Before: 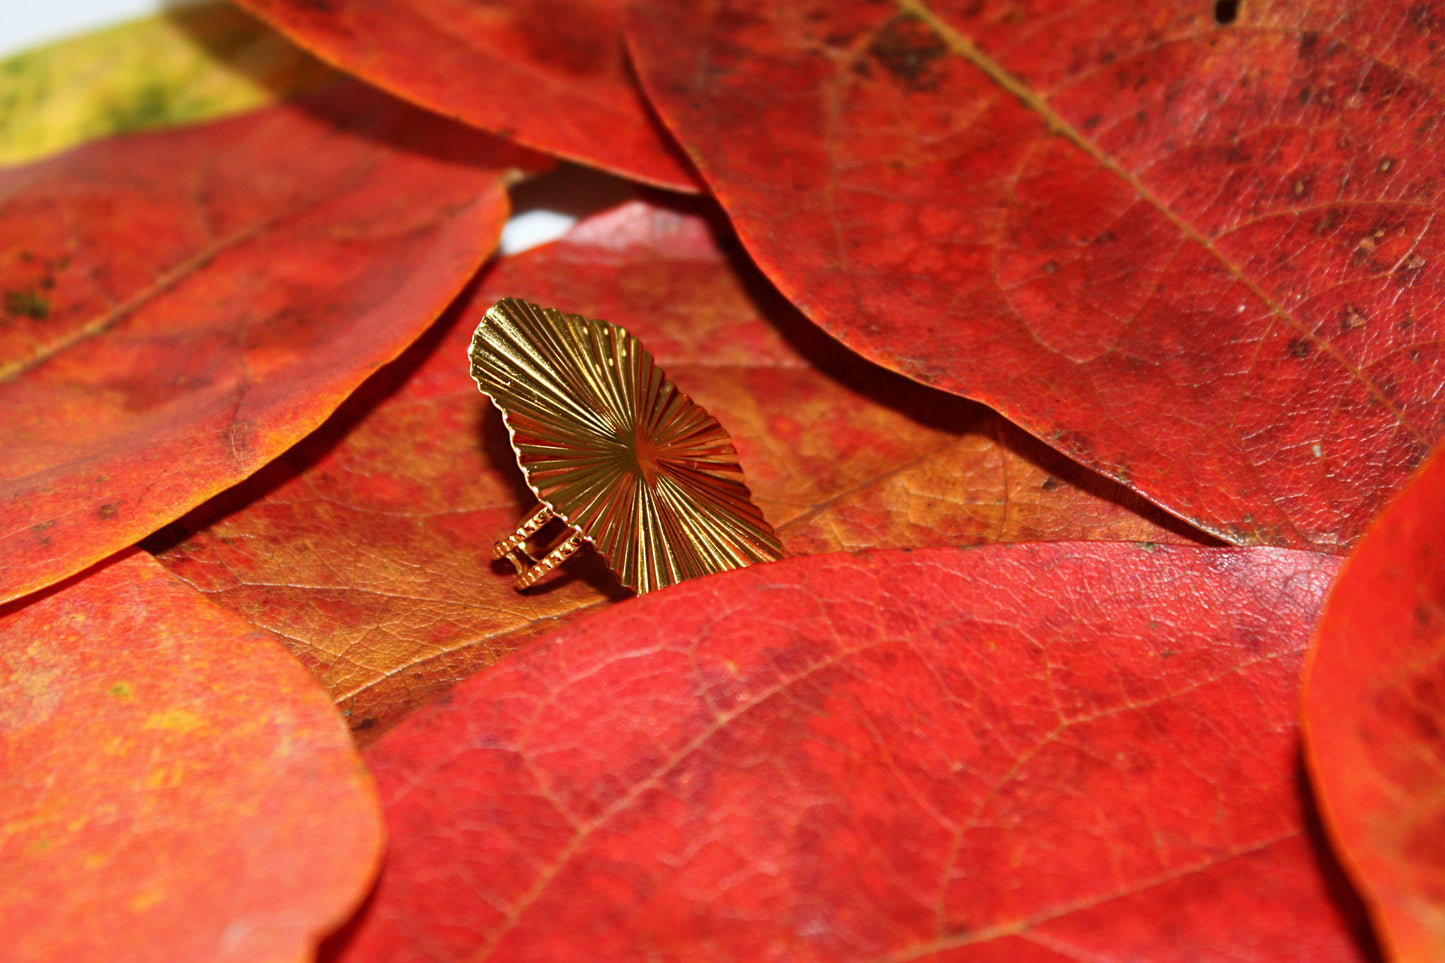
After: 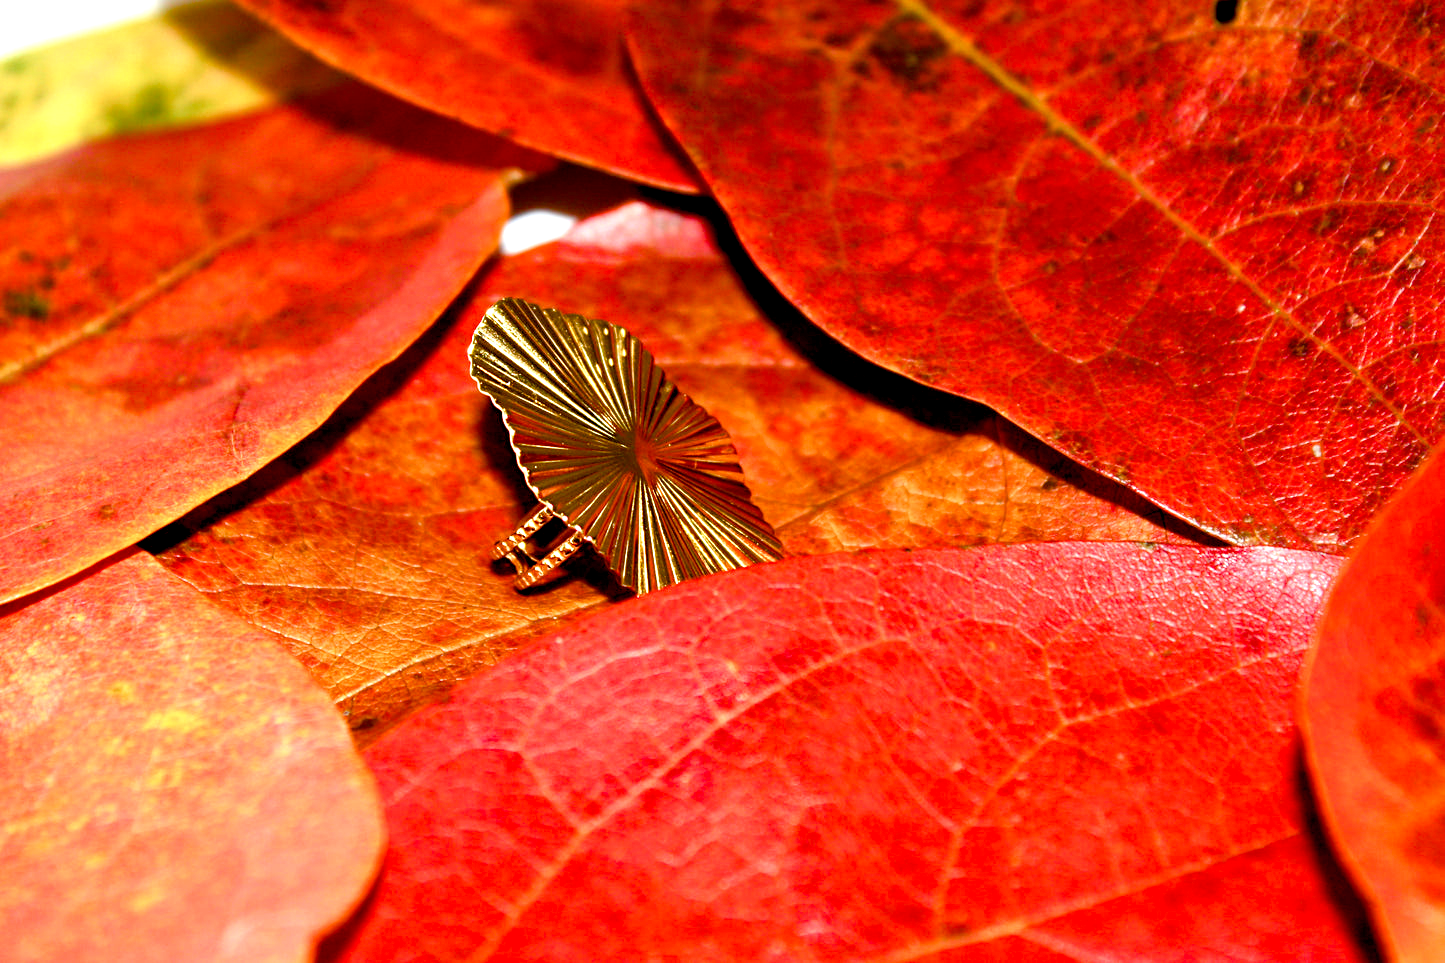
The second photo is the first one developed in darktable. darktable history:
exposure: exposure 0.6 EV, compensate highlight preservation false
color balance rgb: shadows lift › luminance -9.41%, highlights gain › luminance 17.6%, global offset › luminance -1.45%, perceptual saturation grading › highlights -17.77%, perceptual saturation grading › mid-tones 33.1%, perceptual saturation grading › shadows 50.52%, global vibrance 24.22%
